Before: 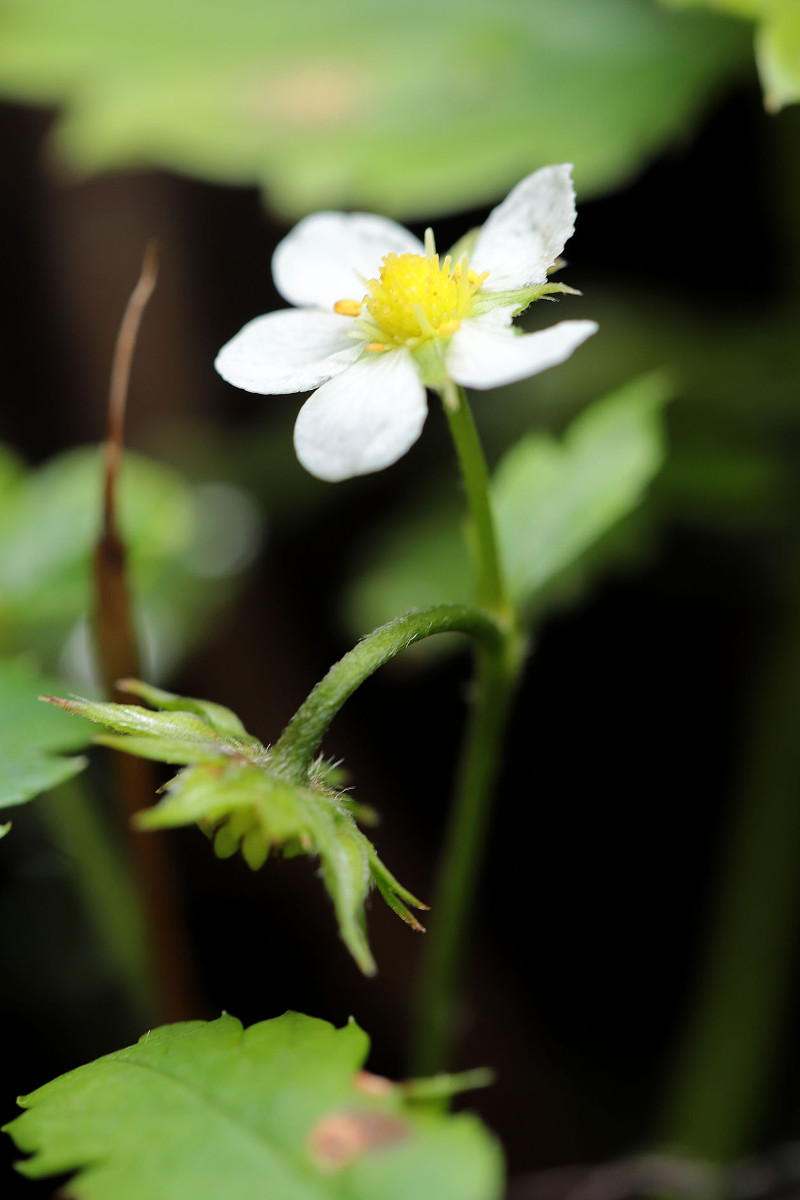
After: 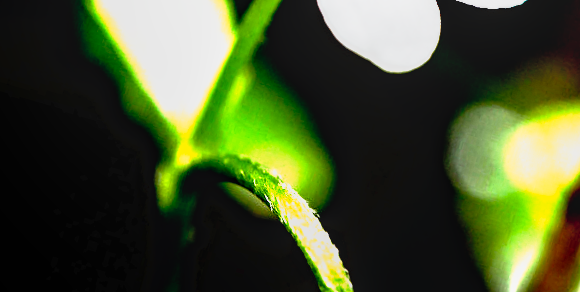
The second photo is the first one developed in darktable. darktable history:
color balance: mode lift, gamma, gain (sRGB)
haze removal: compatibility mode true, adaptive false
shadows and highlights: shadows 25, highlights -25
tone curve: curves: ch0 [(0, 0) (0.003, 0.01) (0.011, 0.011) (0.025, 0.008) (0.044, 0.007) (0.069, 0.006) (0.1, 0.005) (0.136, 0.015) (0.177, 0.094) (0.224, 0.241) (0.277, 0.369) (0.335, 0.5) (0.399, 0.648) (0.468, 0.811) (0.543, 0.975) (0.623, 0.989) (0.709, 0.989) (0.801, 0.99) (0.898, 0.99) (1, 1)], preserve colors none
local contrast: on, module defaults
crop and rotate: angle 16.12°, top 30.835%, bottom 35.653%
tone equalizer: -8 EV -0.75 EV, -7 EV -0.7 EV, -6 EV -0.6 EV, -5 EV -0.4 EV, -3 EV 0.4 EV, -2 EV 0.6 EV, -1 EV 0.7 EV, +0 EV 0.75 EV, edges refinement/feathering 500, mask exposure compensation -1.57 EV, preserve details no
